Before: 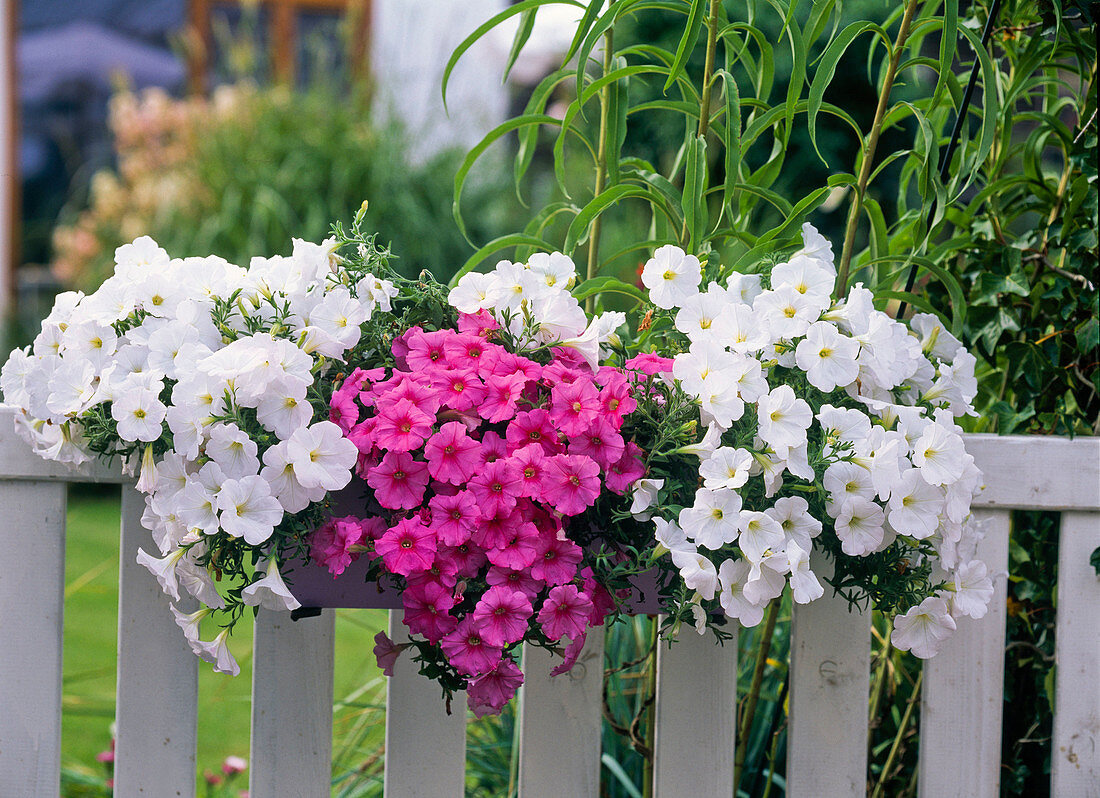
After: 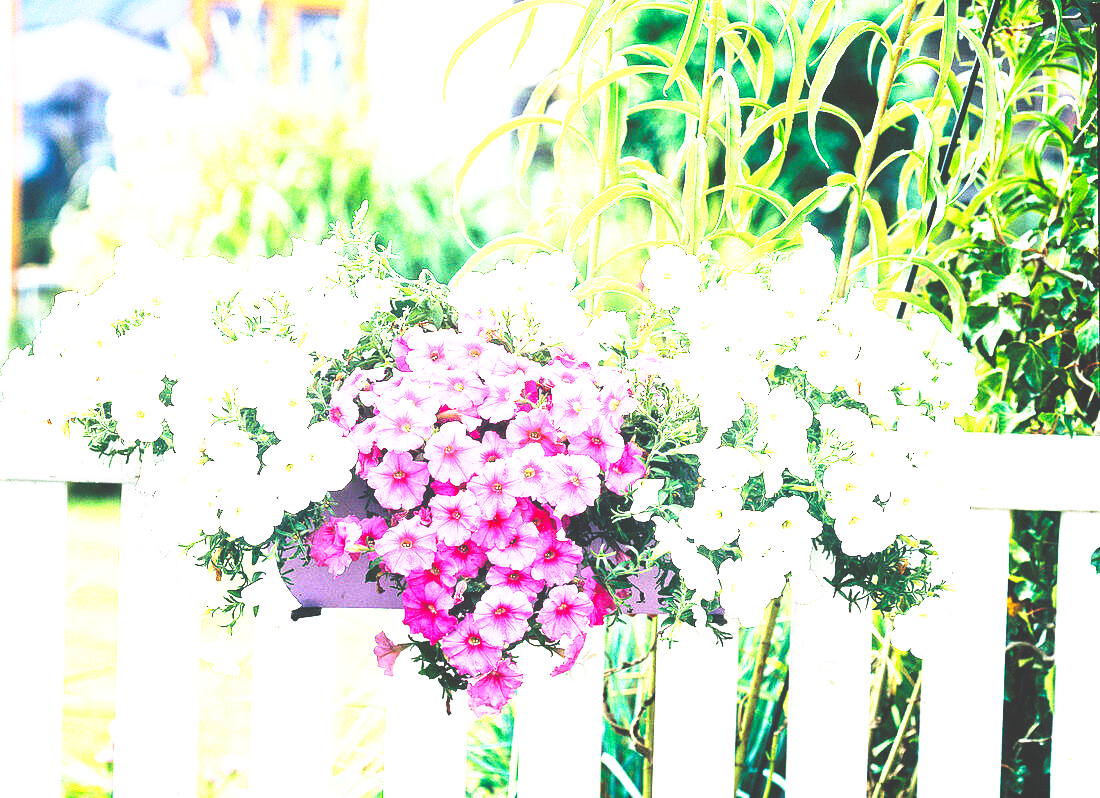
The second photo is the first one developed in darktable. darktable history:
exposure: exposure 3.059 EV, compensate highlight preservation false
base curve: curves: ch0 [(0, 0.036) (0.007, 0.037) (0.604, 0.887) (1, 1)], preserve colors none
